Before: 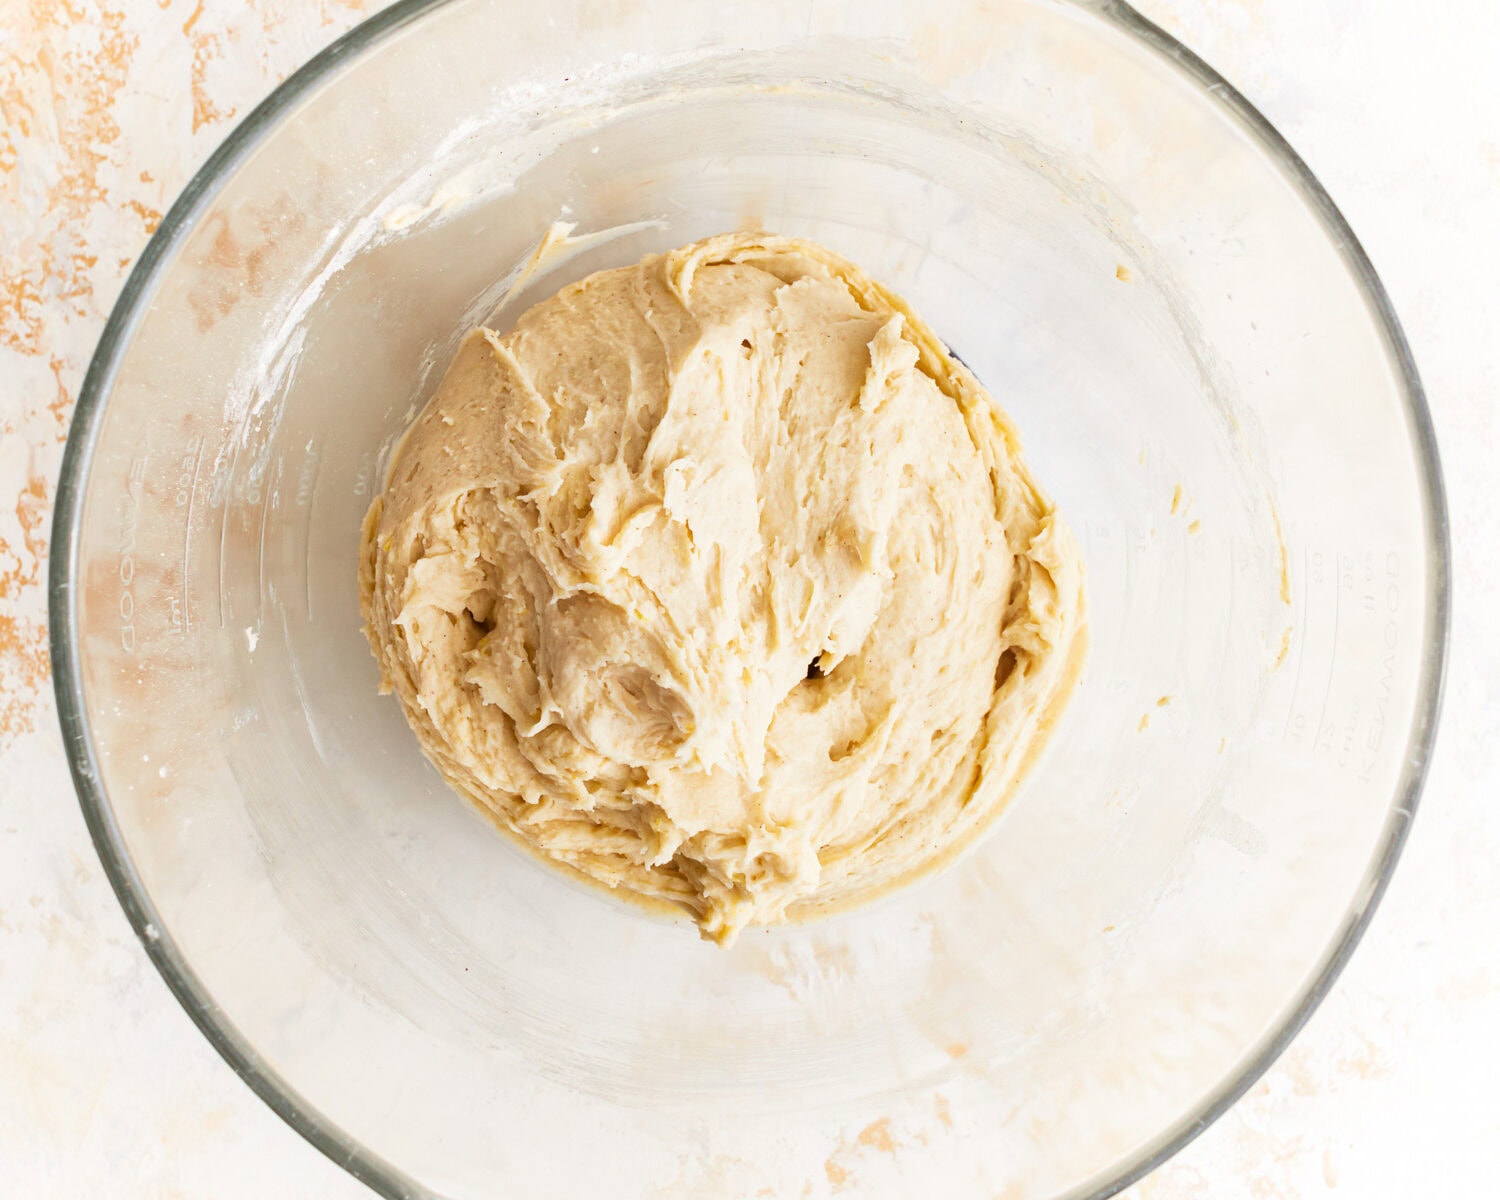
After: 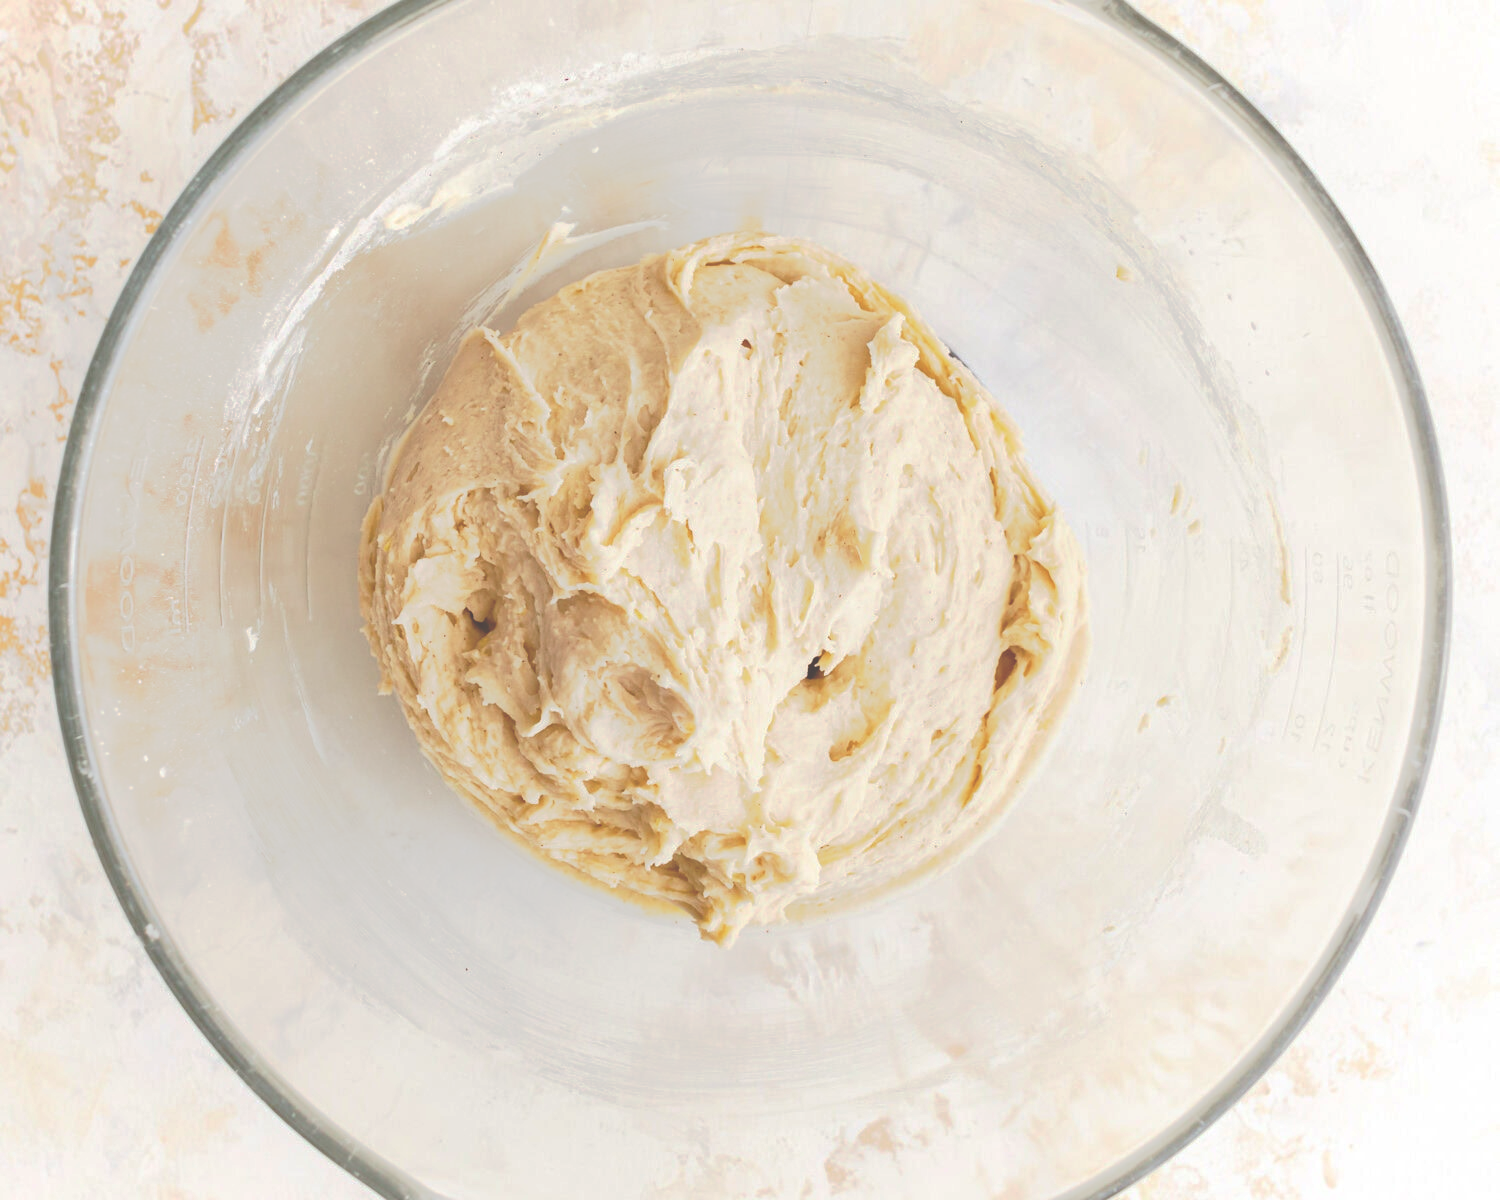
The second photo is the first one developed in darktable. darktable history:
tone curve: curves: ch0 [(0, 0) (0.003, 0.278) (0.011, 0.282) (0.025, 0.282) (0.044, 0.29) (0.069, 0.295) (0.1, 0.306) (0.136, 0.316) (0.177, 0.33) (0.224, 0.358) (0.277, 0.403) (0.335, 0.451) (0.399, 0.505) (0.468, 0.558) (0.543, 0.611) (0.623, 0.679) (0.709, 0.751) (0.801, 0.815) (0.898, 0.863) (1, 1)], preserve colors none
